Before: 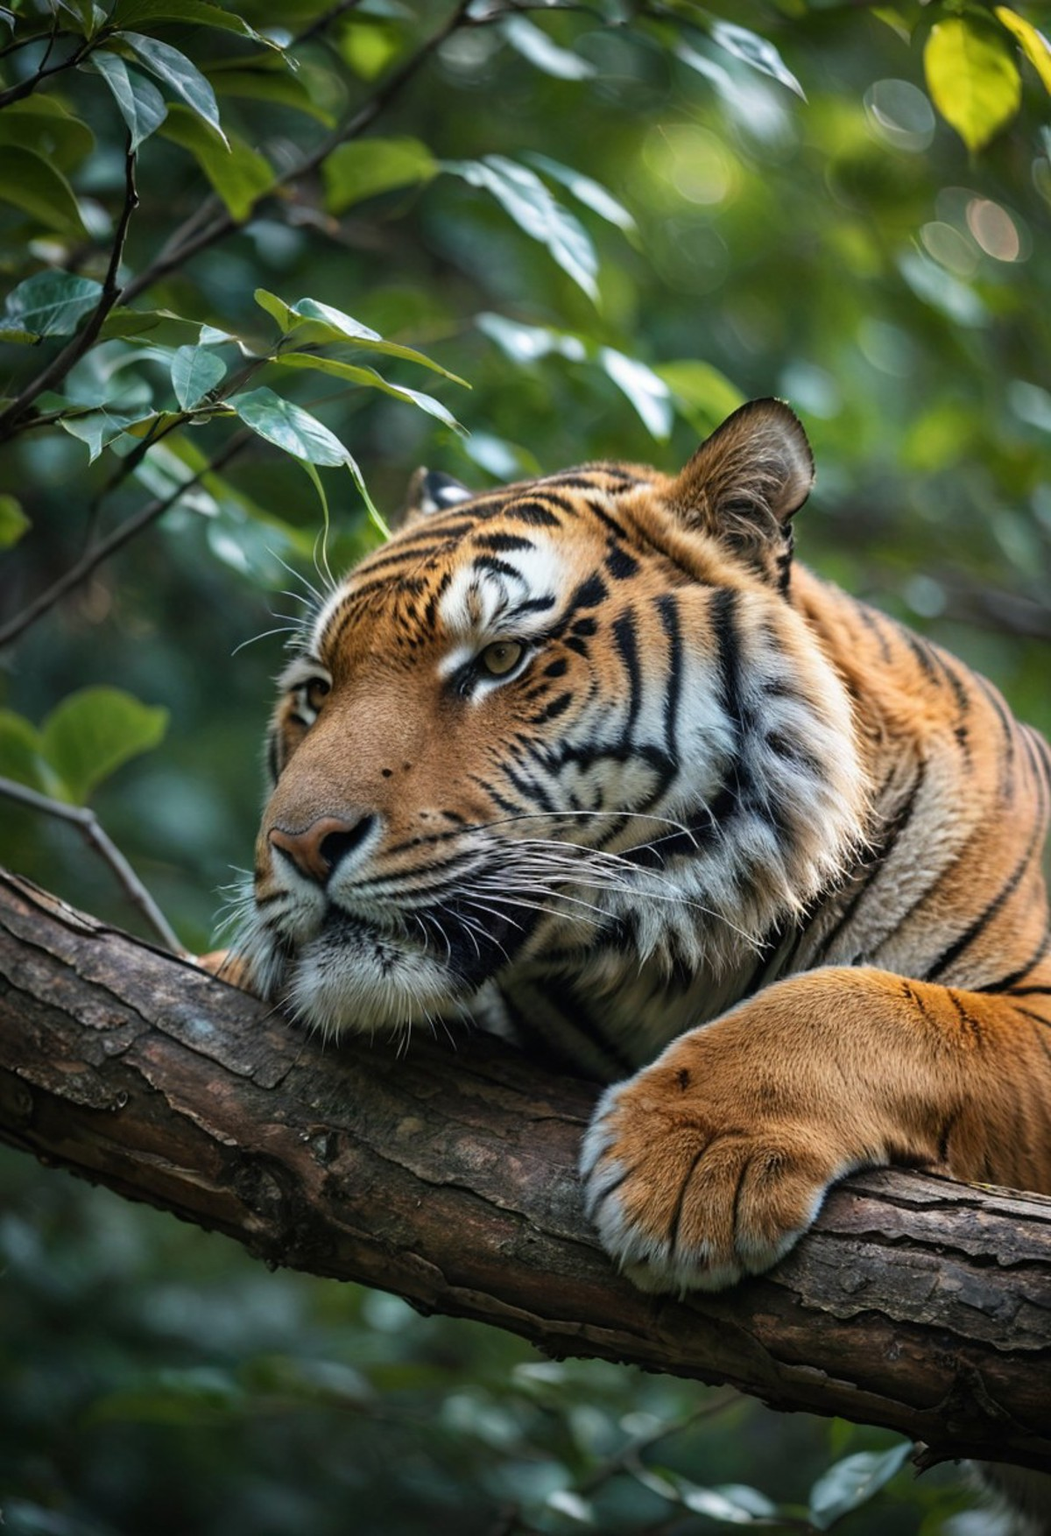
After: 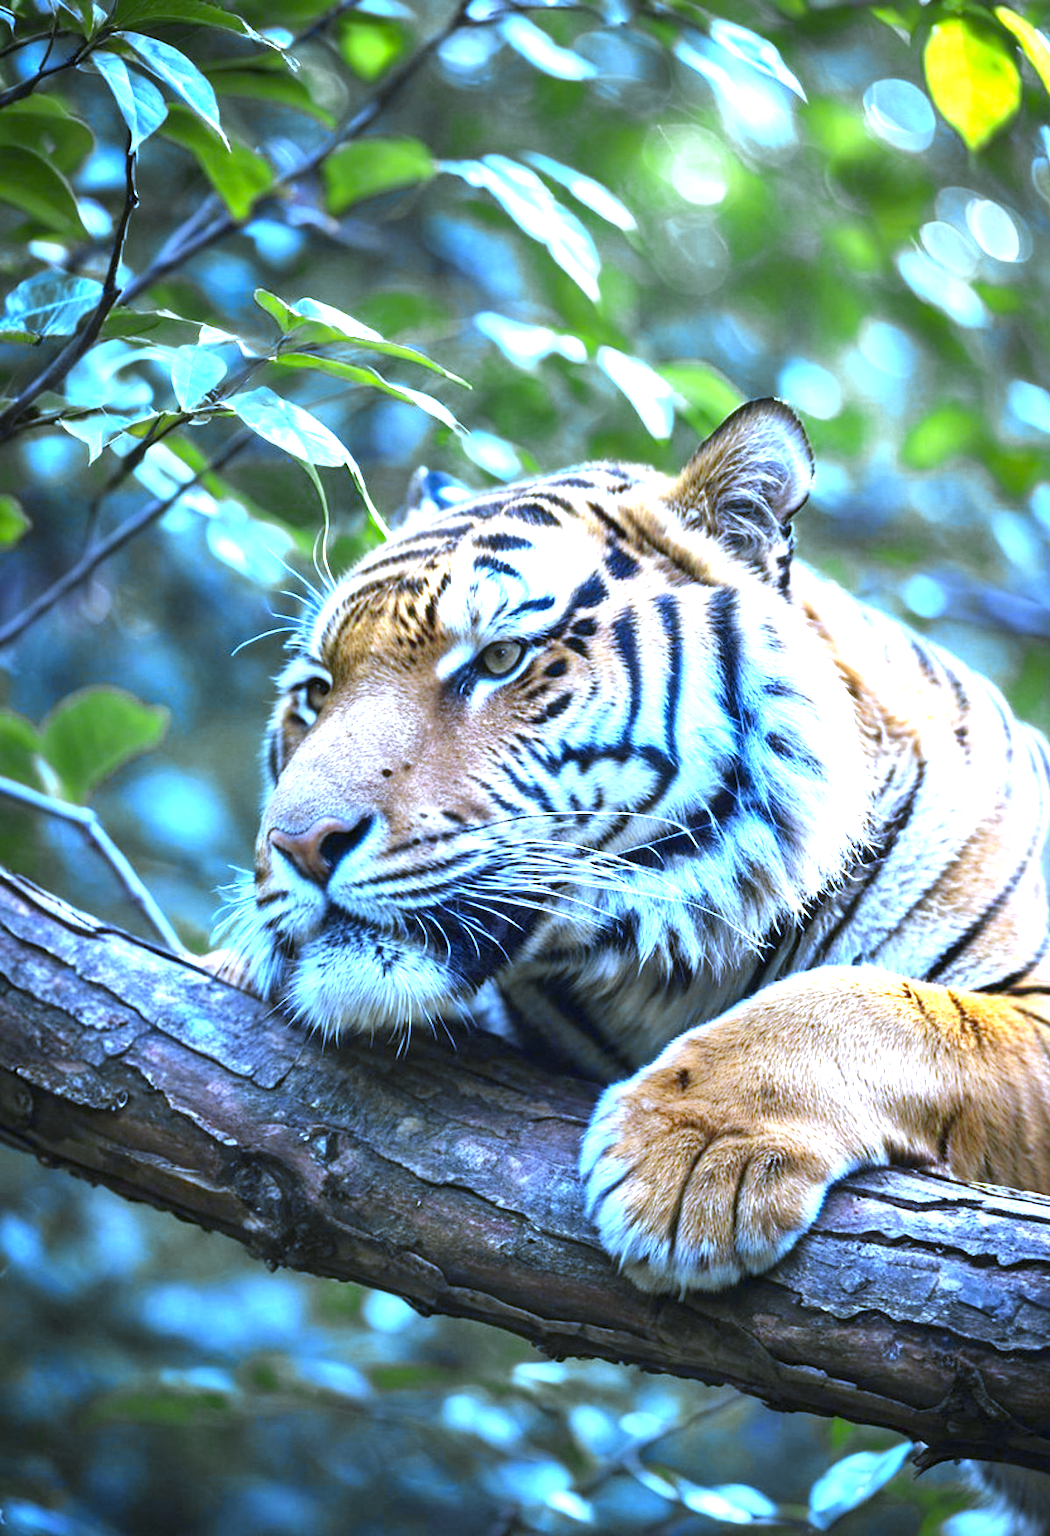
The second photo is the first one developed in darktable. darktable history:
color zones: curves: ch0 [(0.004, 0.305) (0.261, 0.623) (0.389, 0.399) (0.708, 0.571) (0.947, 0.34)]; ch1 [(0.025, 0.645) (0.229, 0.584) (0.326, 0.551) (0.484, 0.262) (0.757, 0.643)]
white balance: red 0.766, blue 1.537
exposure: black level correction 0, exposure 1.9 EV, compensate highlight preservation false
